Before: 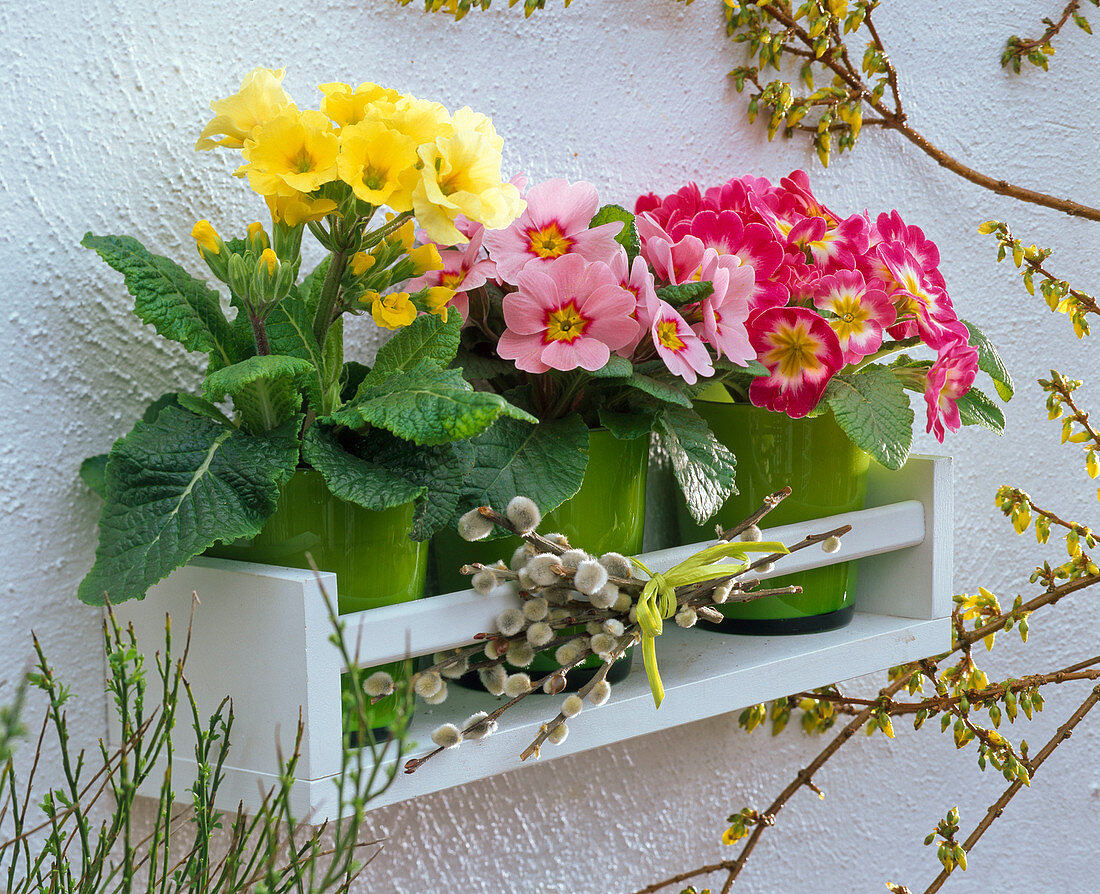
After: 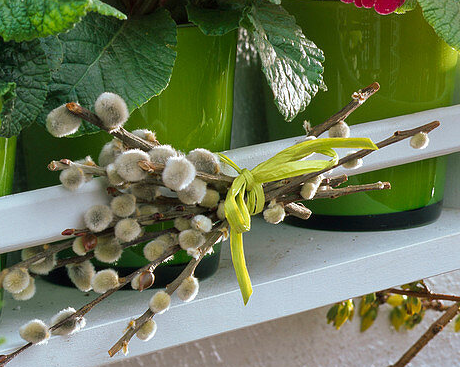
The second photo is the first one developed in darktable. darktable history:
crop: left 37.545%, top 45.259%, right 20.549%, bottom 13.64%
